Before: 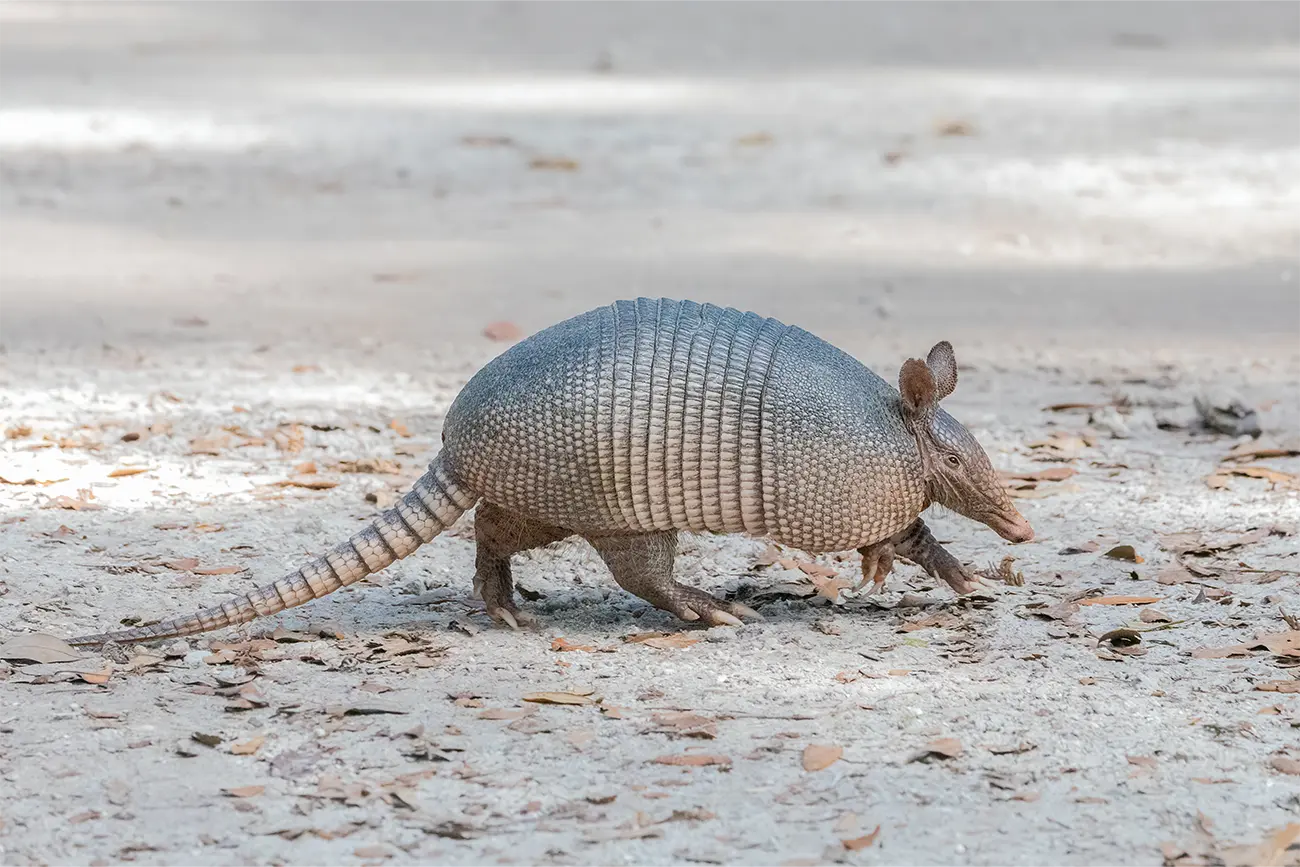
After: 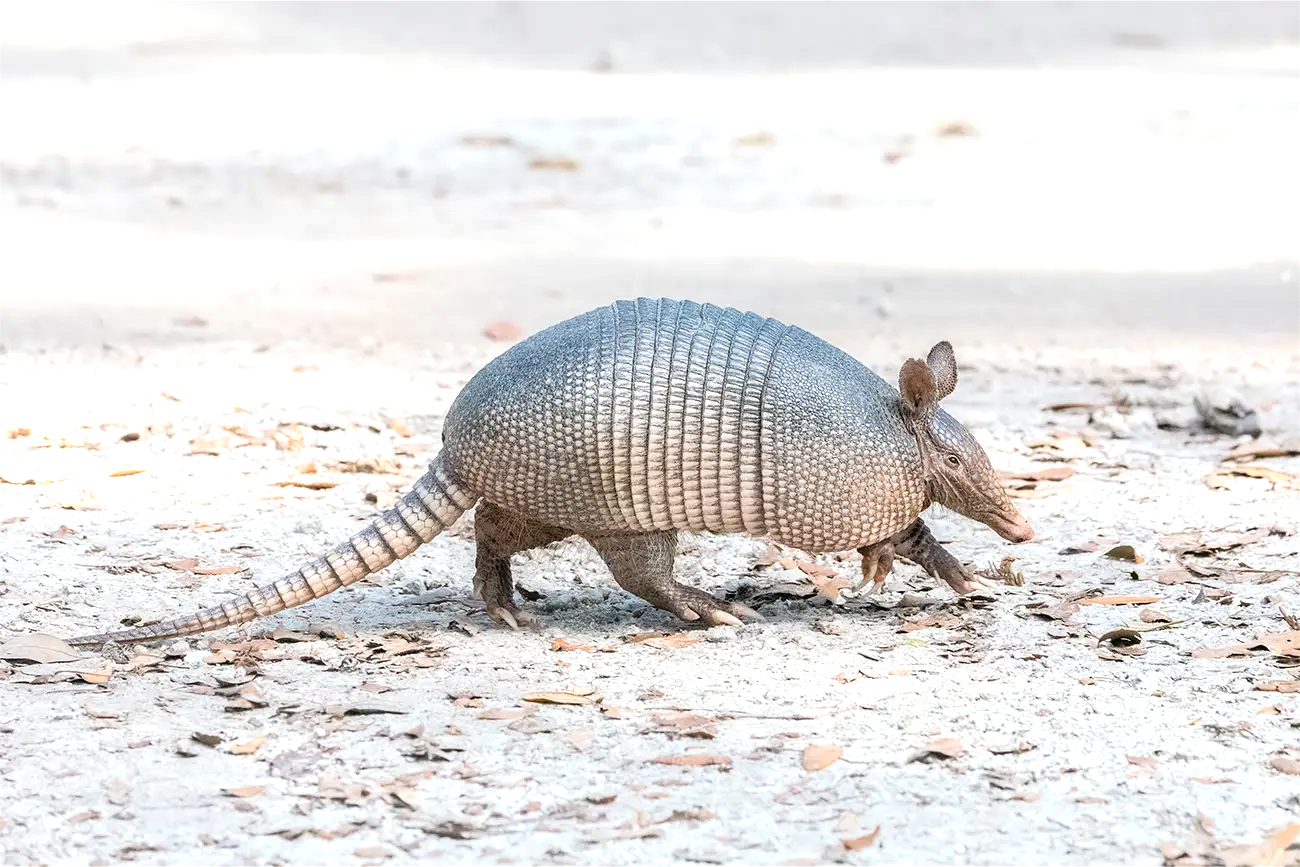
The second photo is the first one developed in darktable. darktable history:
tone equalizer: -8 EV -0.758 EV, -7 EV -0.691 EV, -6 EV -0.602 EV, -5 EV -0.394 EV, -3 EV 0.388 EV, -2 EV 0.6 EV, -1 EV 0.695 EV, +0 EV 0.776 EV
contrast brightness saturation: saturation -0.054
